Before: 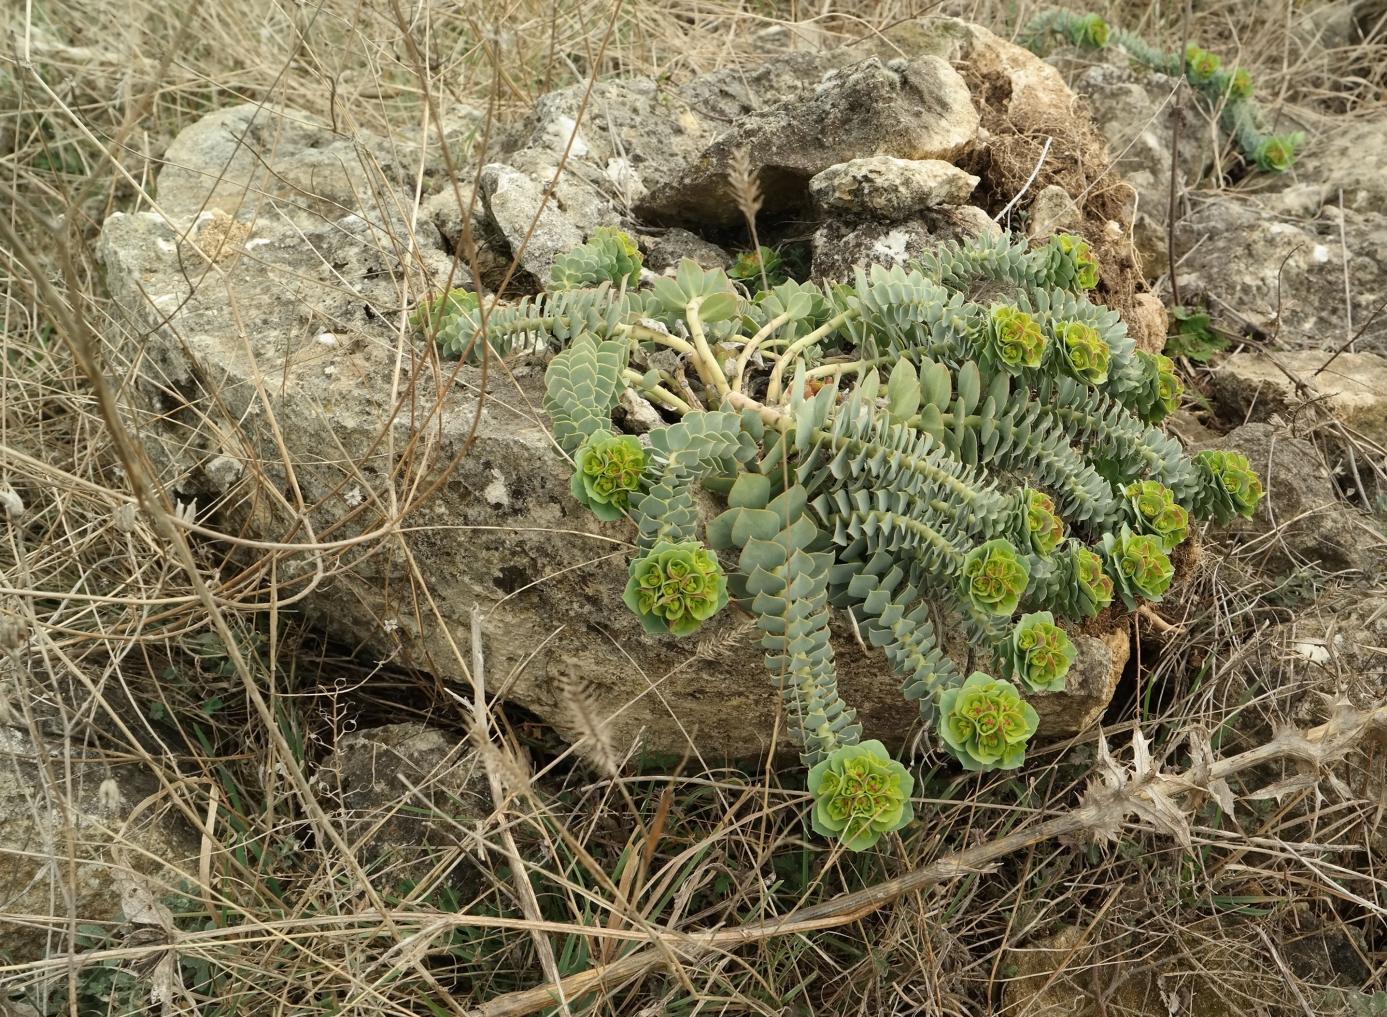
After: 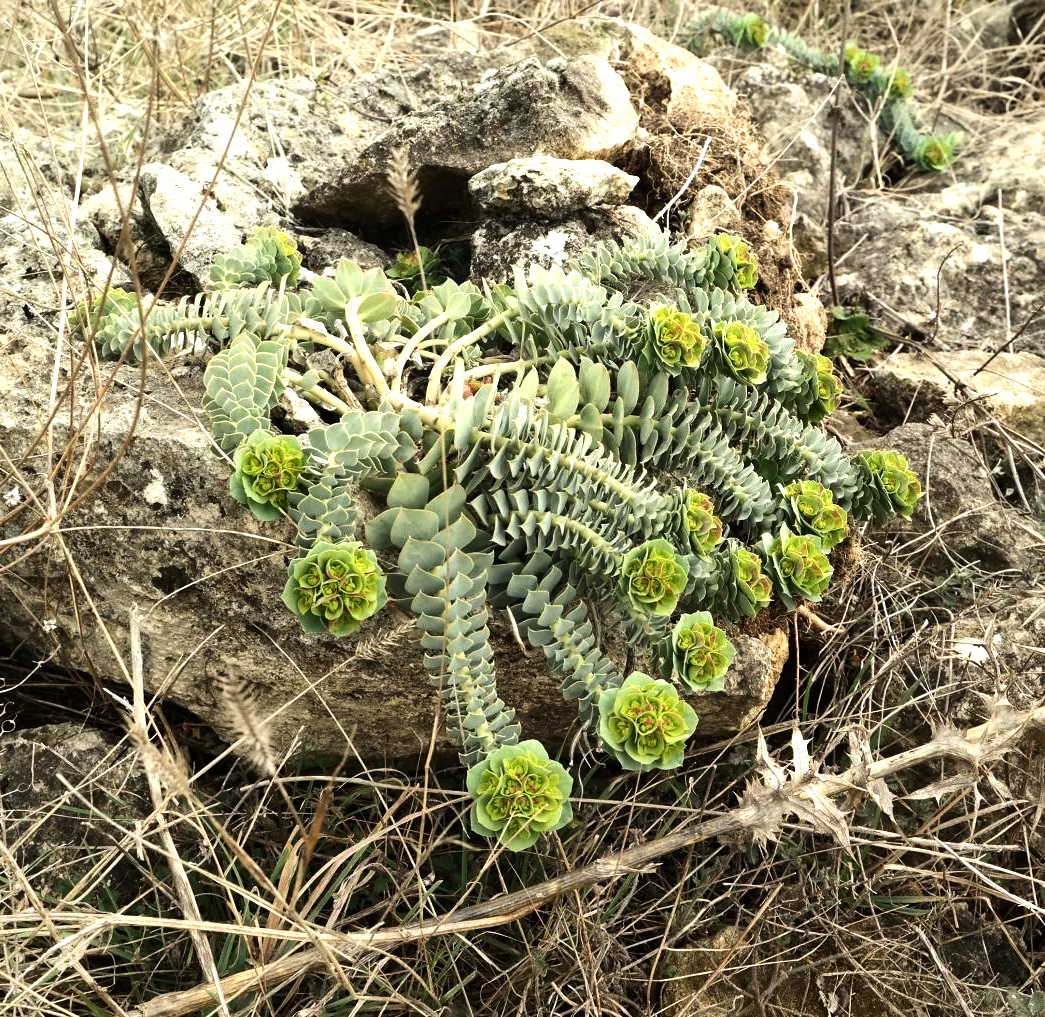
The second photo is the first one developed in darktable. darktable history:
crop and rotate: left 24.6%
tone equalizer: -8 EV -1.08 EV, -7 EV -1.01 EV, -6 EV -0.867 EV, -5 EV -0.578 EV, -3 EV 0.578 EV, -2 EV 0.867 EV, -1 EV 1.01 EV, +0 EV 1.08 EV, edges refinement/feathering 500, mask exposure compensation -1.57 EV, preserve details no
